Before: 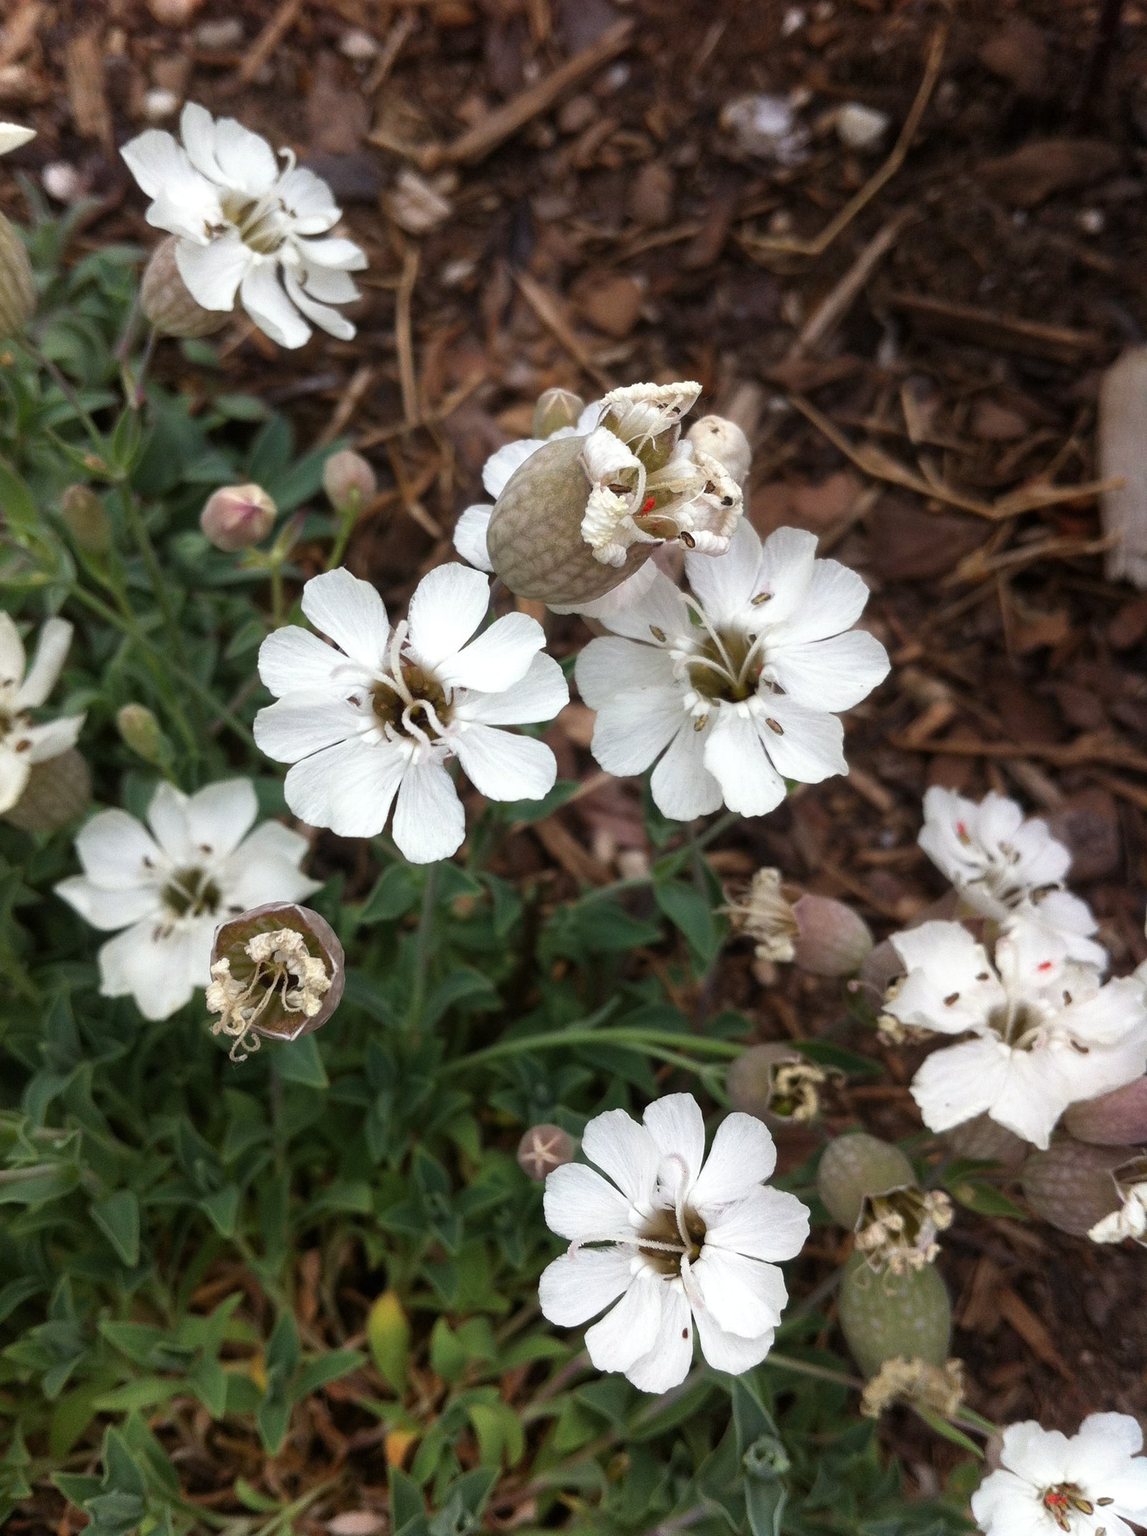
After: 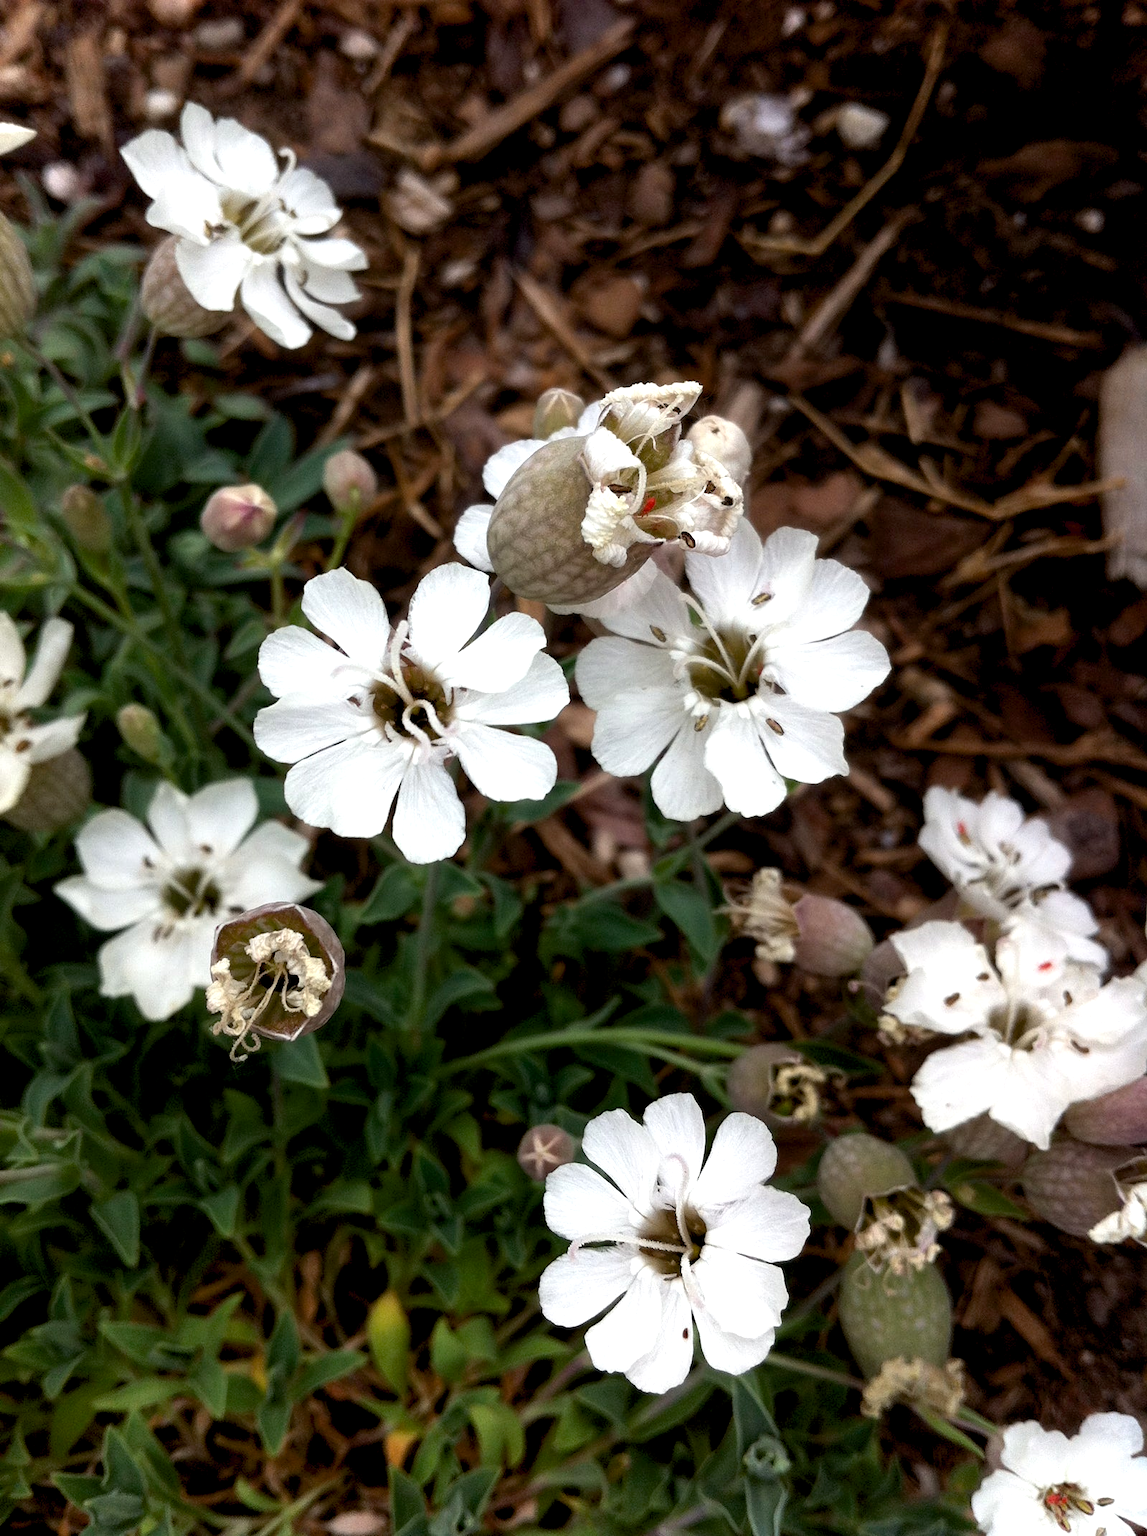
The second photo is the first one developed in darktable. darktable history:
color balance rgb: global offset › luminance -1.446%, perceptual saturation grading › global saturation 0.506%, global vibrance 6.673%, contrast 12.986%, saturation formula JzAzBz (2021)
